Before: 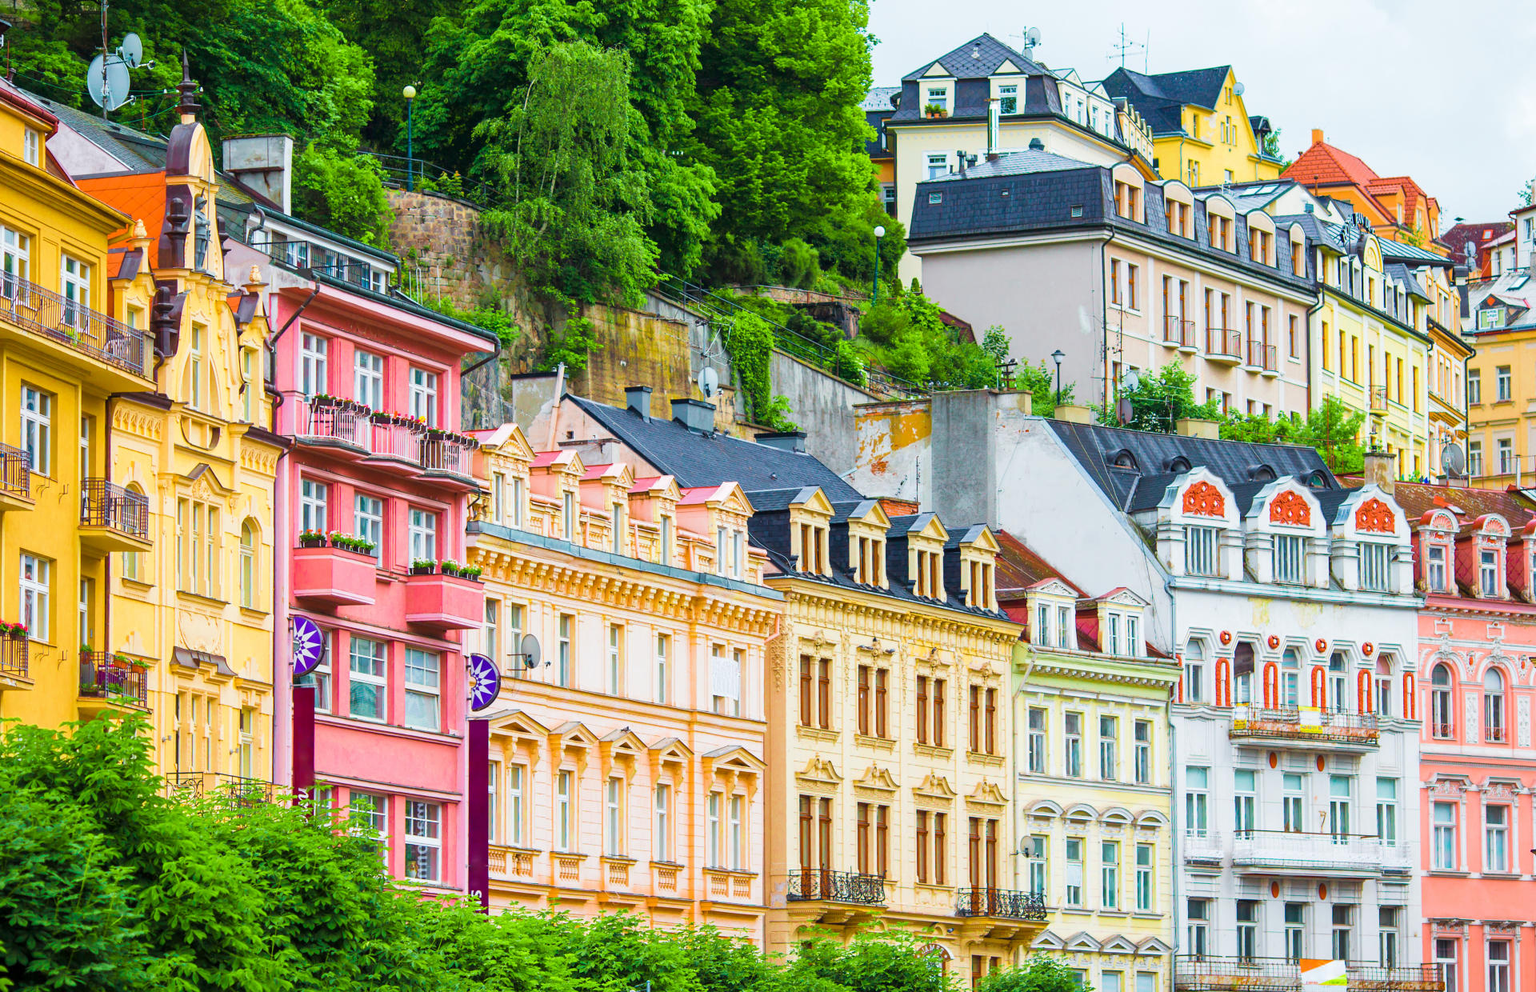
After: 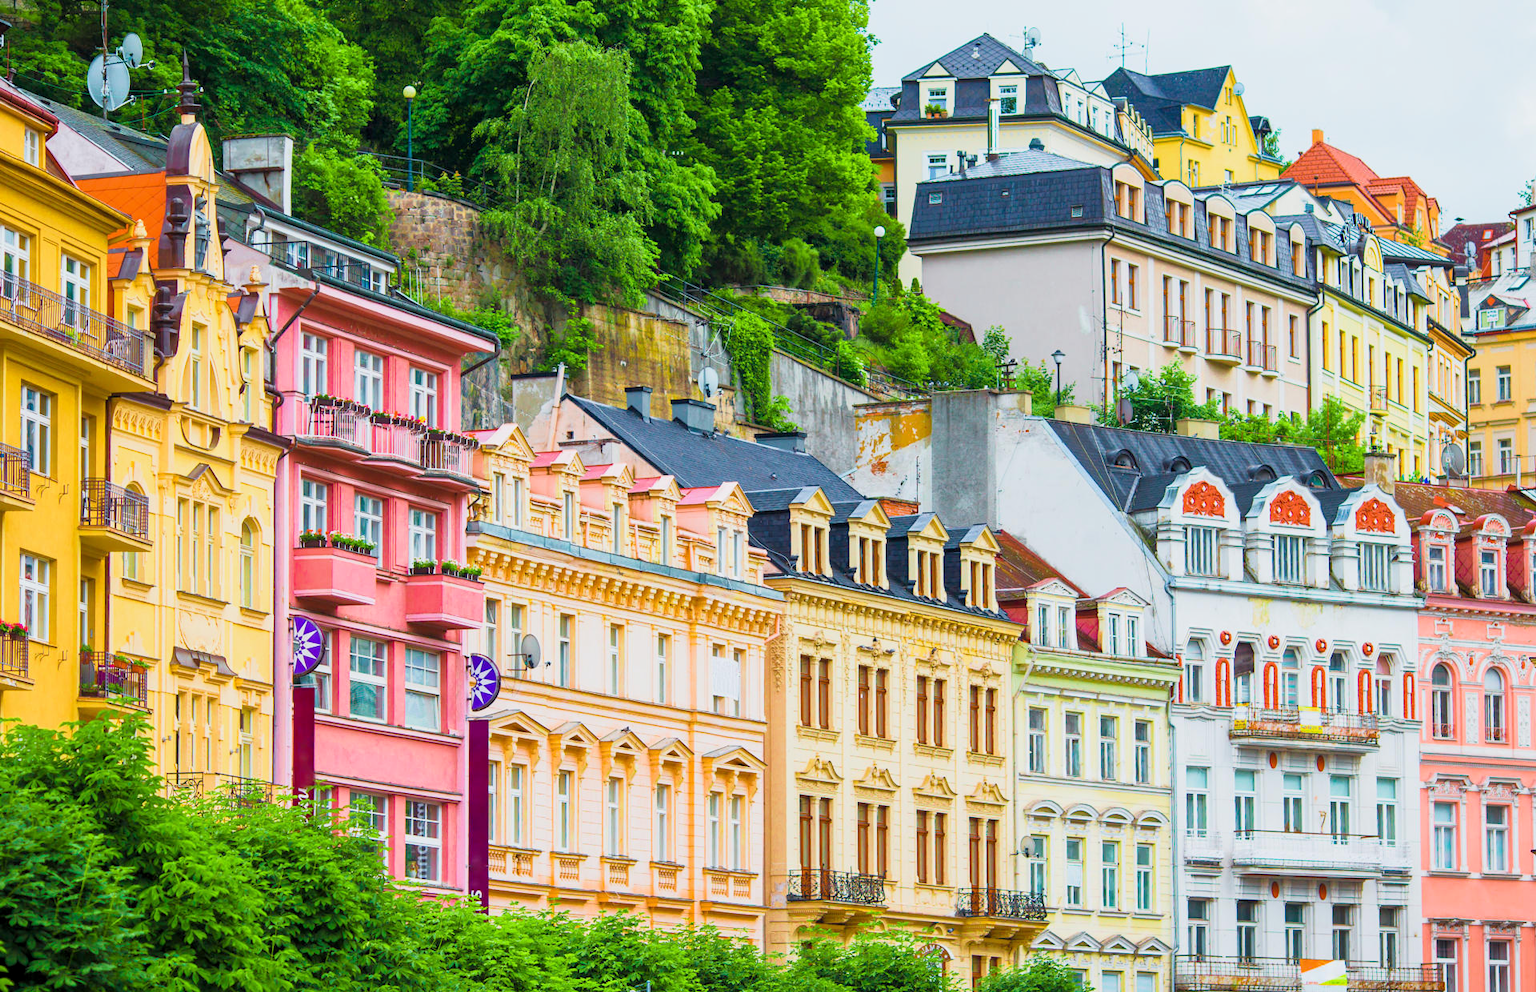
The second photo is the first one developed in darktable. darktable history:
tone curve: curves: ch0 [(0.013, 0) (0.061, 0.068) (0.239, 0.256) (0.502, 0.505) (0.683, 0.676) (0.761, 0.773) (0.858, 0.858) (0.987, 0.945)]; ch1 [(0, 0) (0.172, 0.123) (0.304, 0.267) (0.414, 0.395) (0.472, 0.473) (0.502, 0.508) (0.521, 0.528) (0.583, 0.595) (0.654, 0.673) (0.728, 0.761) (1, 1)]; ch2 [(0, 0) (0.411, 0.424) (0.485, 0.476) (0.502, 0.502) (0.553, 0.557) (0.57, 0.576) (1, 1)], color space Lab, linked channels, preserve colors none
